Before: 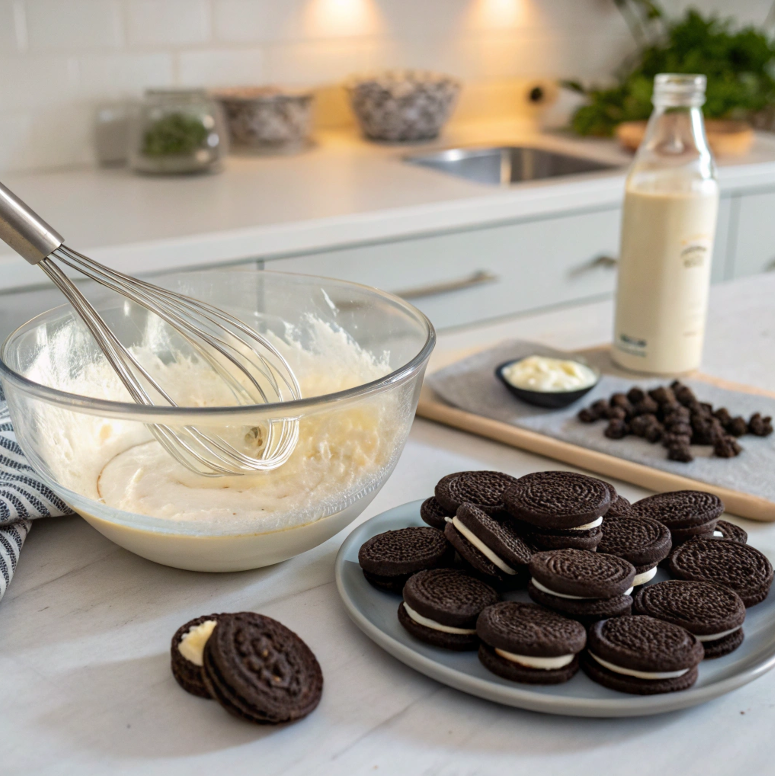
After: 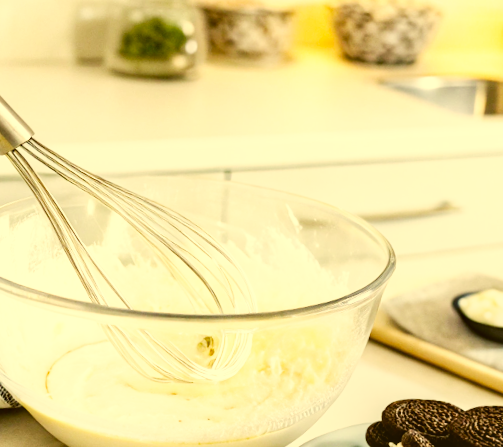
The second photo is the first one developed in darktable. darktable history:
white balance: emerald 1
base curve: curves: ch0 [(0, 0) (0.007, 0.004) (0.027, 0.03) (0.046, 0.07) (0.207, 0.54) (0.442, 0.872) (0.673, 0.972) (1, 1)], preserve colors none
crop and rotate: angle -4.99°, left 2.122%, top 6.945%, right 27.566%, bottom 30.519%
color correction: highlights a* 0.162, highlights b* 29.53, shadows a* -0.162, shadows b* 21.09
local contrast: on, module defaults
